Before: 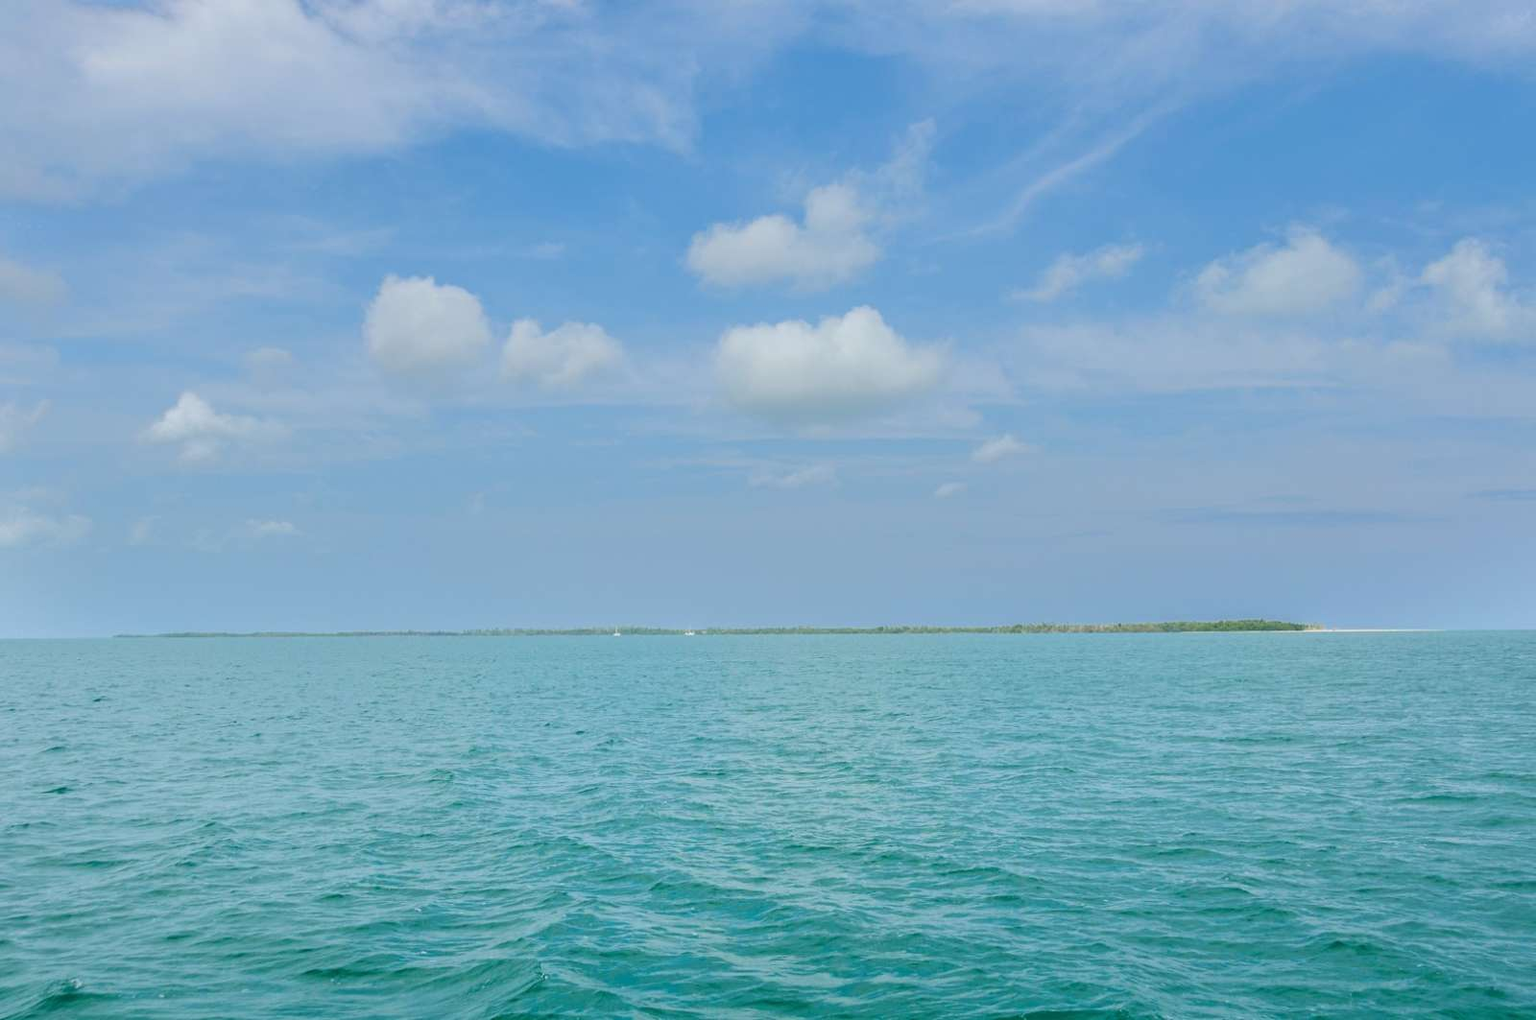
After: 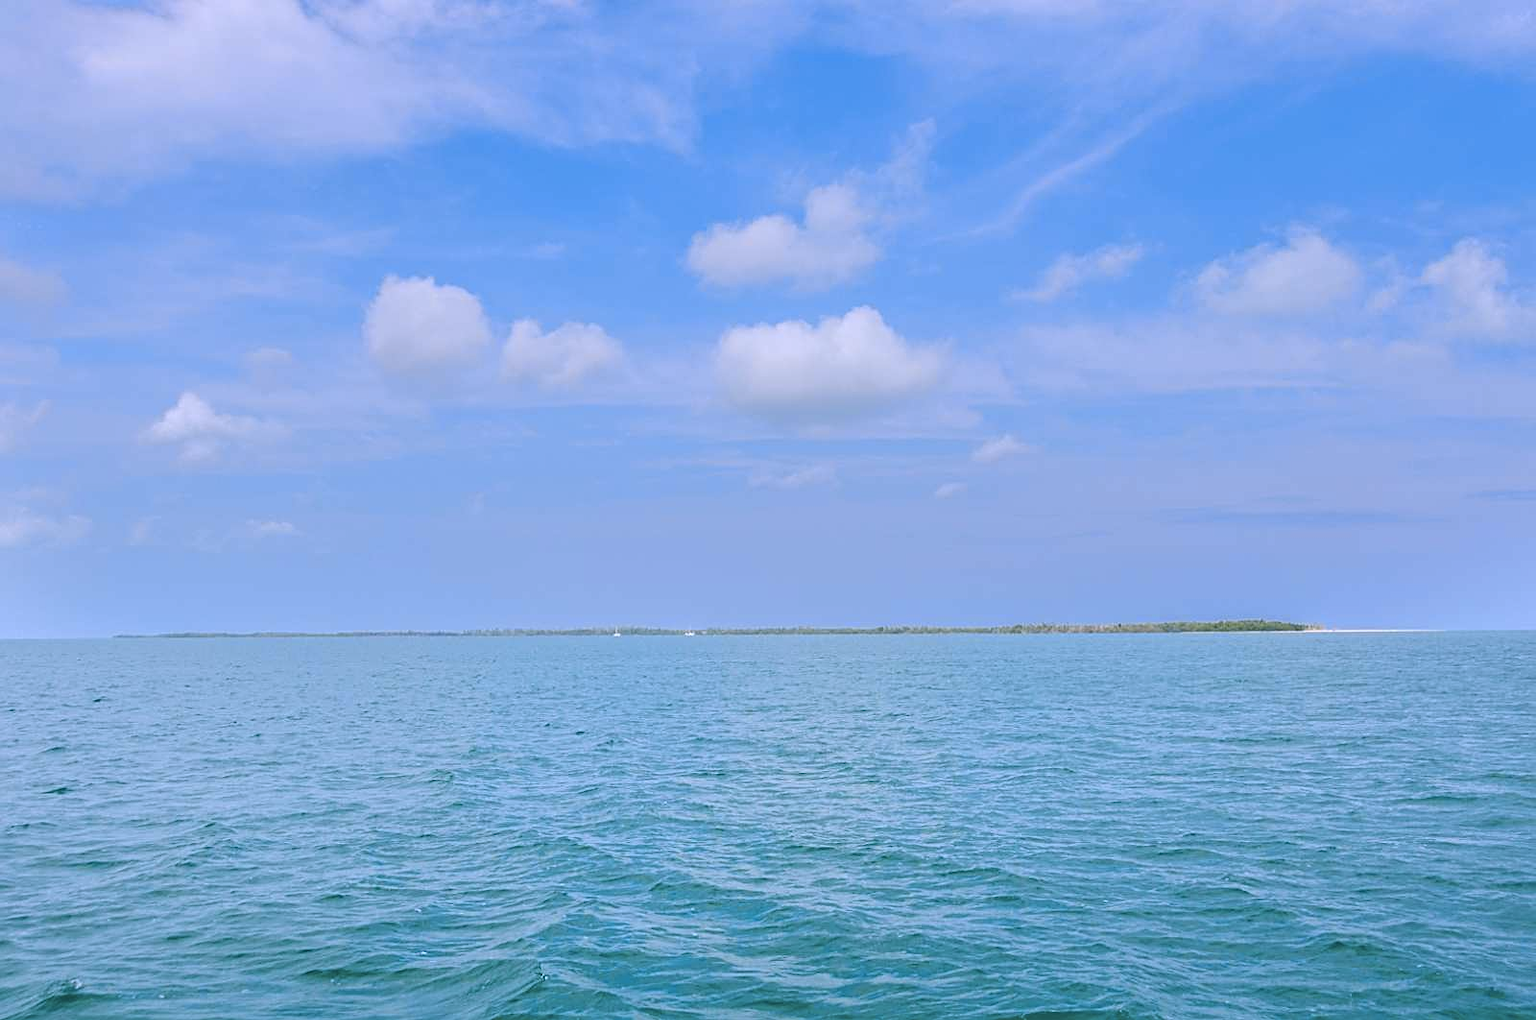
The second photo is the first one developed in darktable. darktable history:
color contrast: green-magenta contrast 0.8, blue-yellow contrast 1.1, unbound 0
sharpen: on, module defaults
white balance: red 1.066, blue 1.119
